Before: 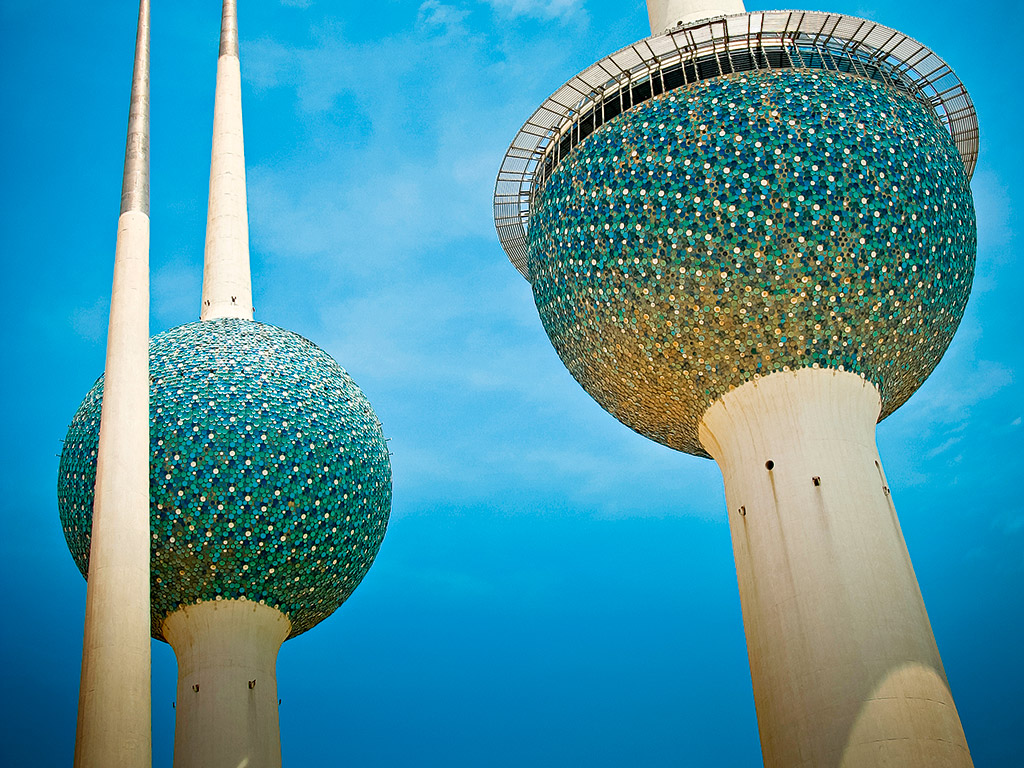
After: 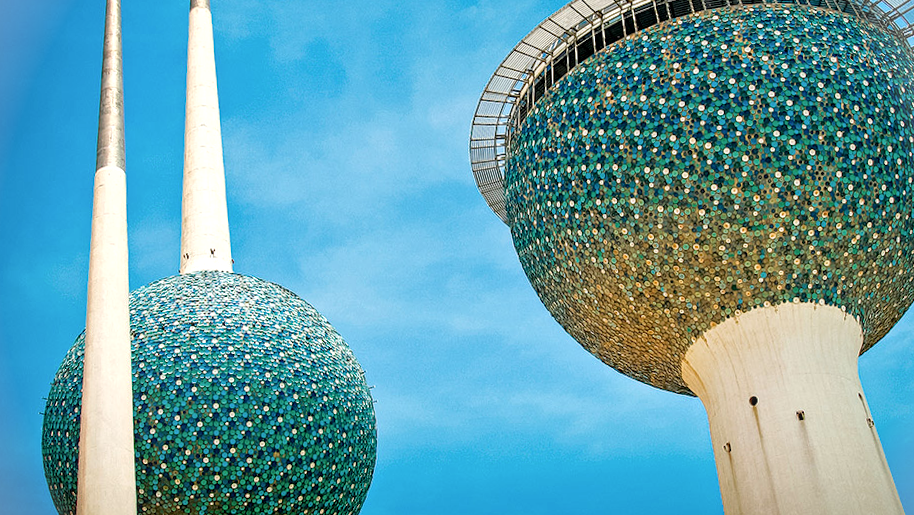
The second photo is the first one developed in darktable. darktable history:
contrast brightness saturation: saturation -0.05
vignetting: fall-off start 100%, brightness 0.3, saturation 0
rotate and perspective: rotation -1.77°, lens shift (horizontal) 0.004, automatic cropping off
crop: left 3.015%, top 8.969%, right 9.647%, bottom 26.457%
tone equalizer: on, module defaults
sharpen: radius 2.883, amount 0.868, threshold 47.523
local contrast: detail 130%
shadows and highlights: shadows 12, white point adjustment 1.2, highlights -0.36, soften with gaussian
